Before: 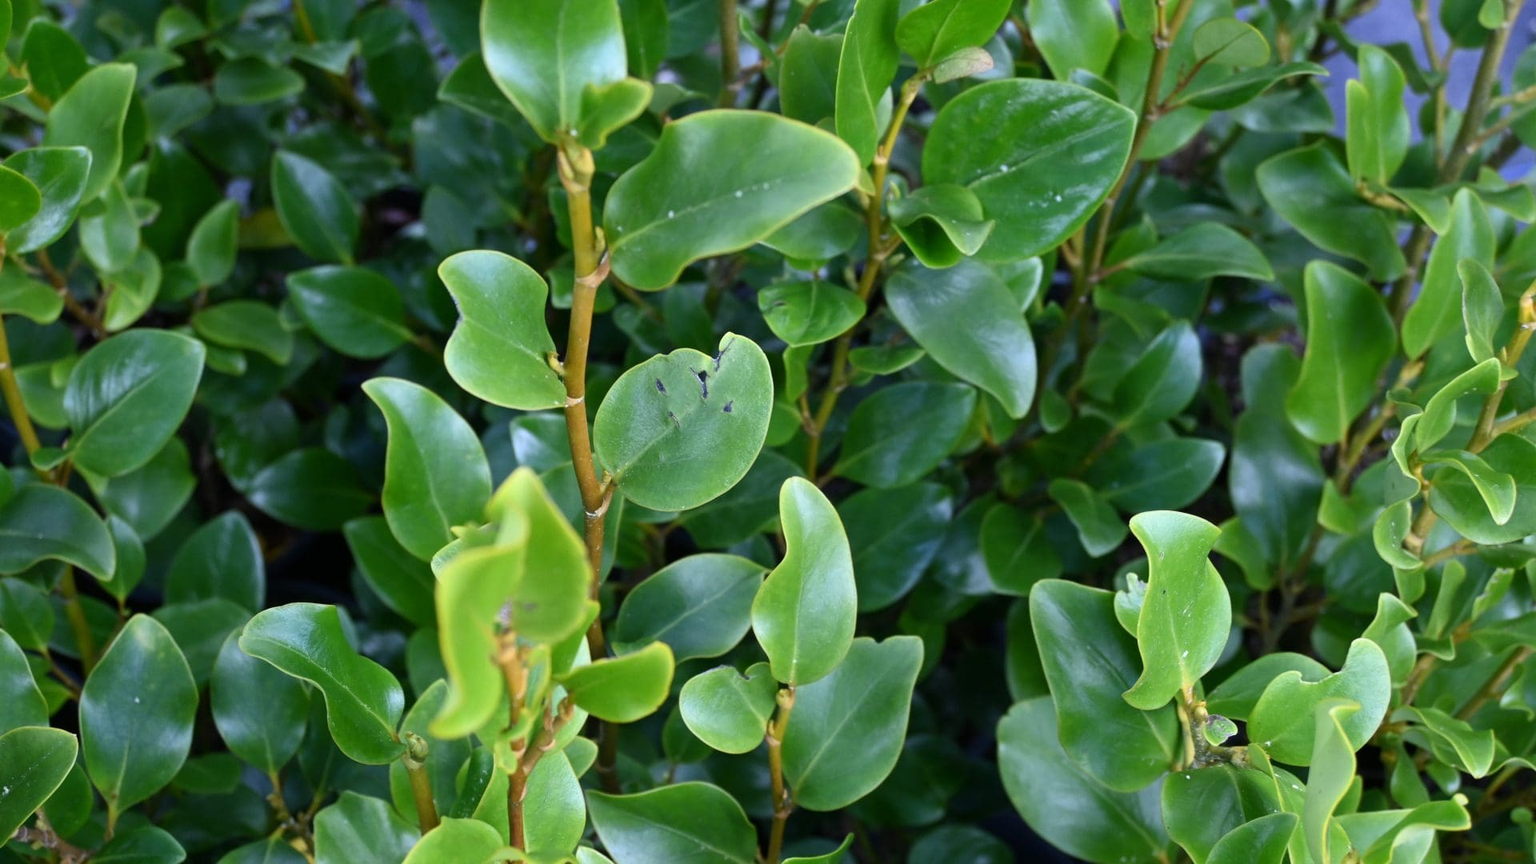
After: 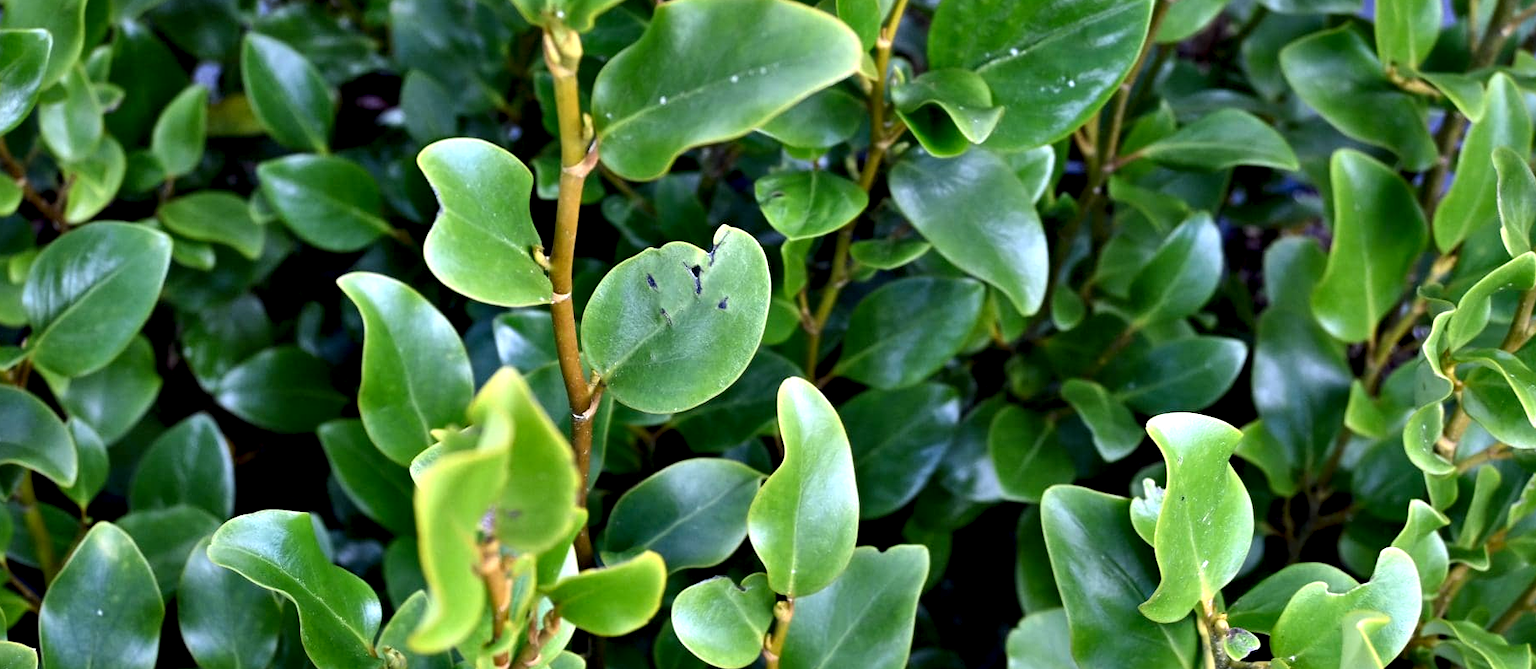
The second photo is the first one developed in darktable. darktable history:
contrast equalizer: y [[0.6 ×6], [0.55 ×6], [0 ×6], [0 ×6], [0 ×6]]
crop and rotate: left 2.784%, top 13.836%, right 2.34%, bottom 12.586%
shadows and highlights: radius 101.34, shadows 50.58, highlights -63.95, soften with gaussian
